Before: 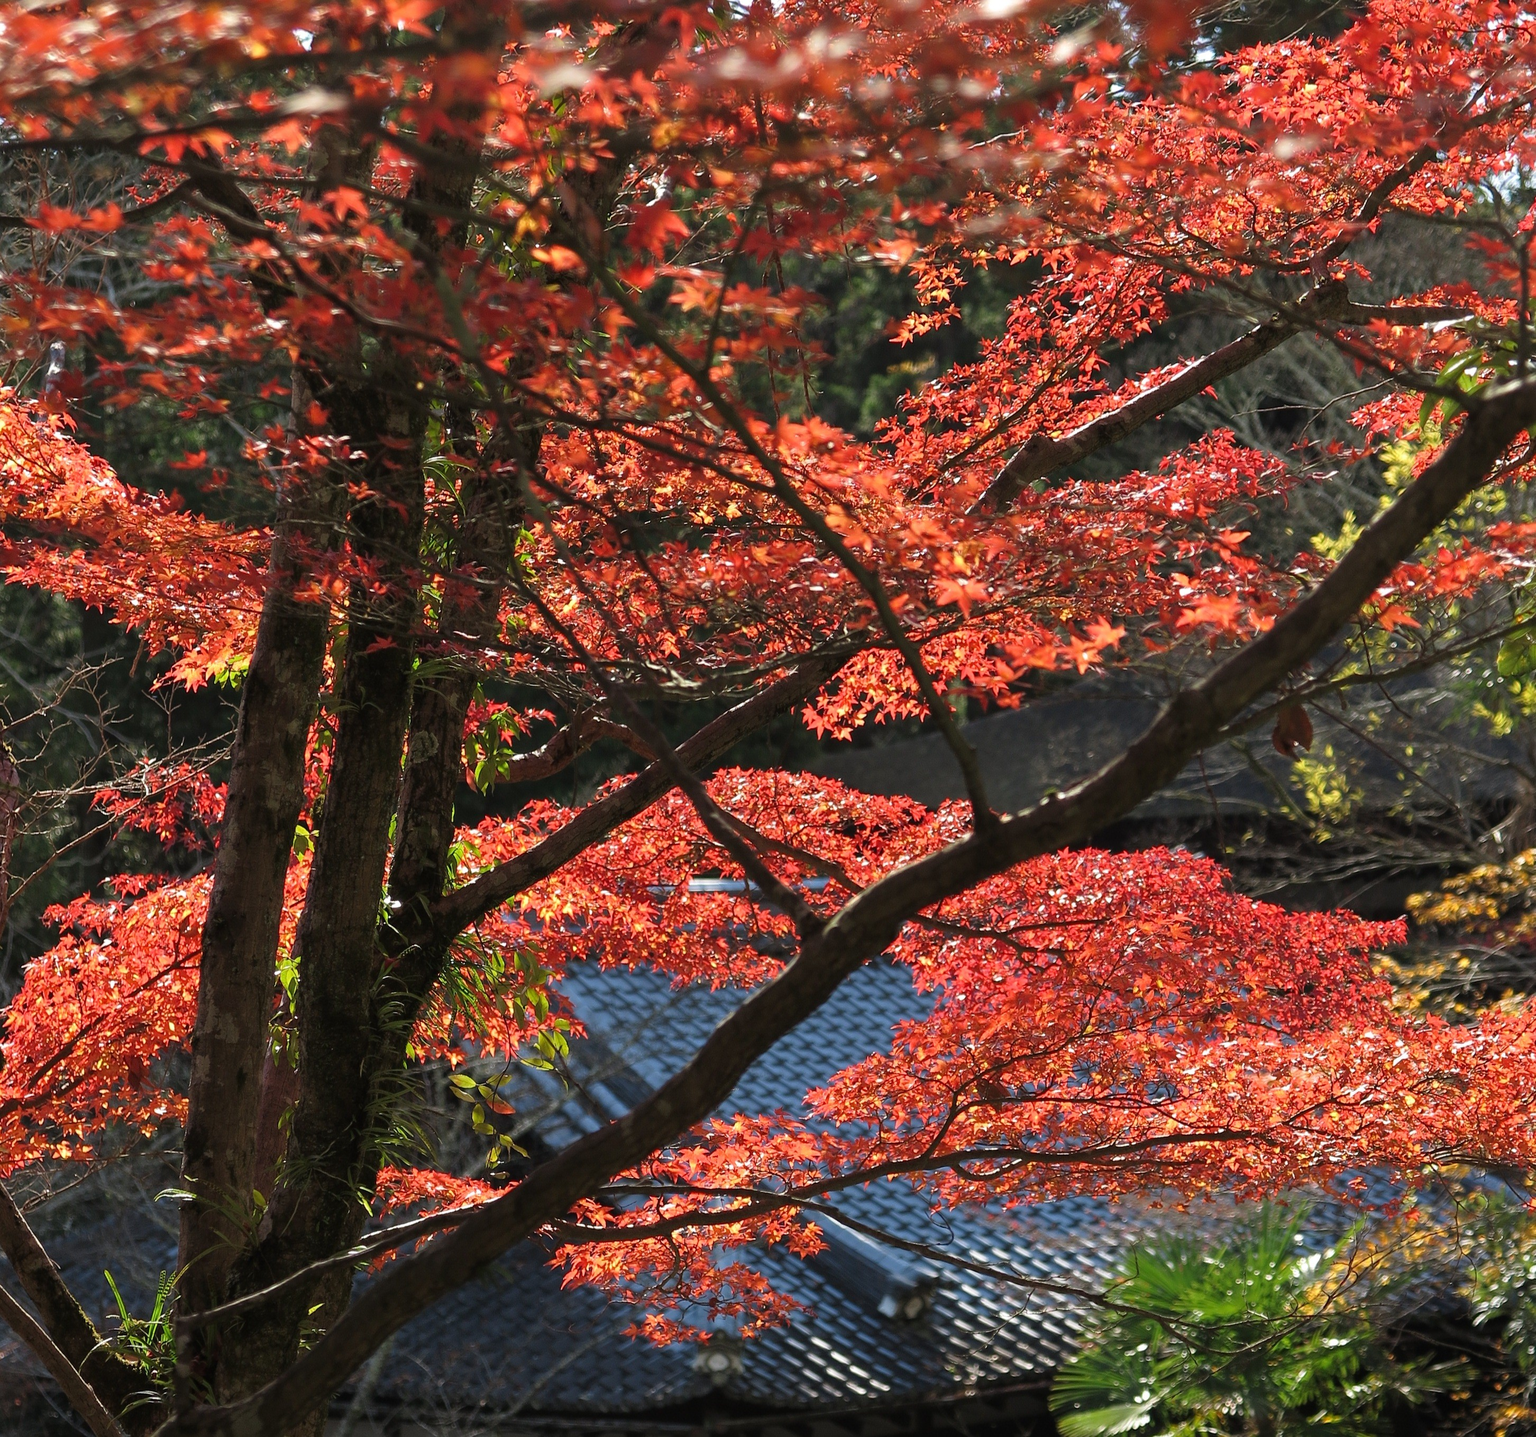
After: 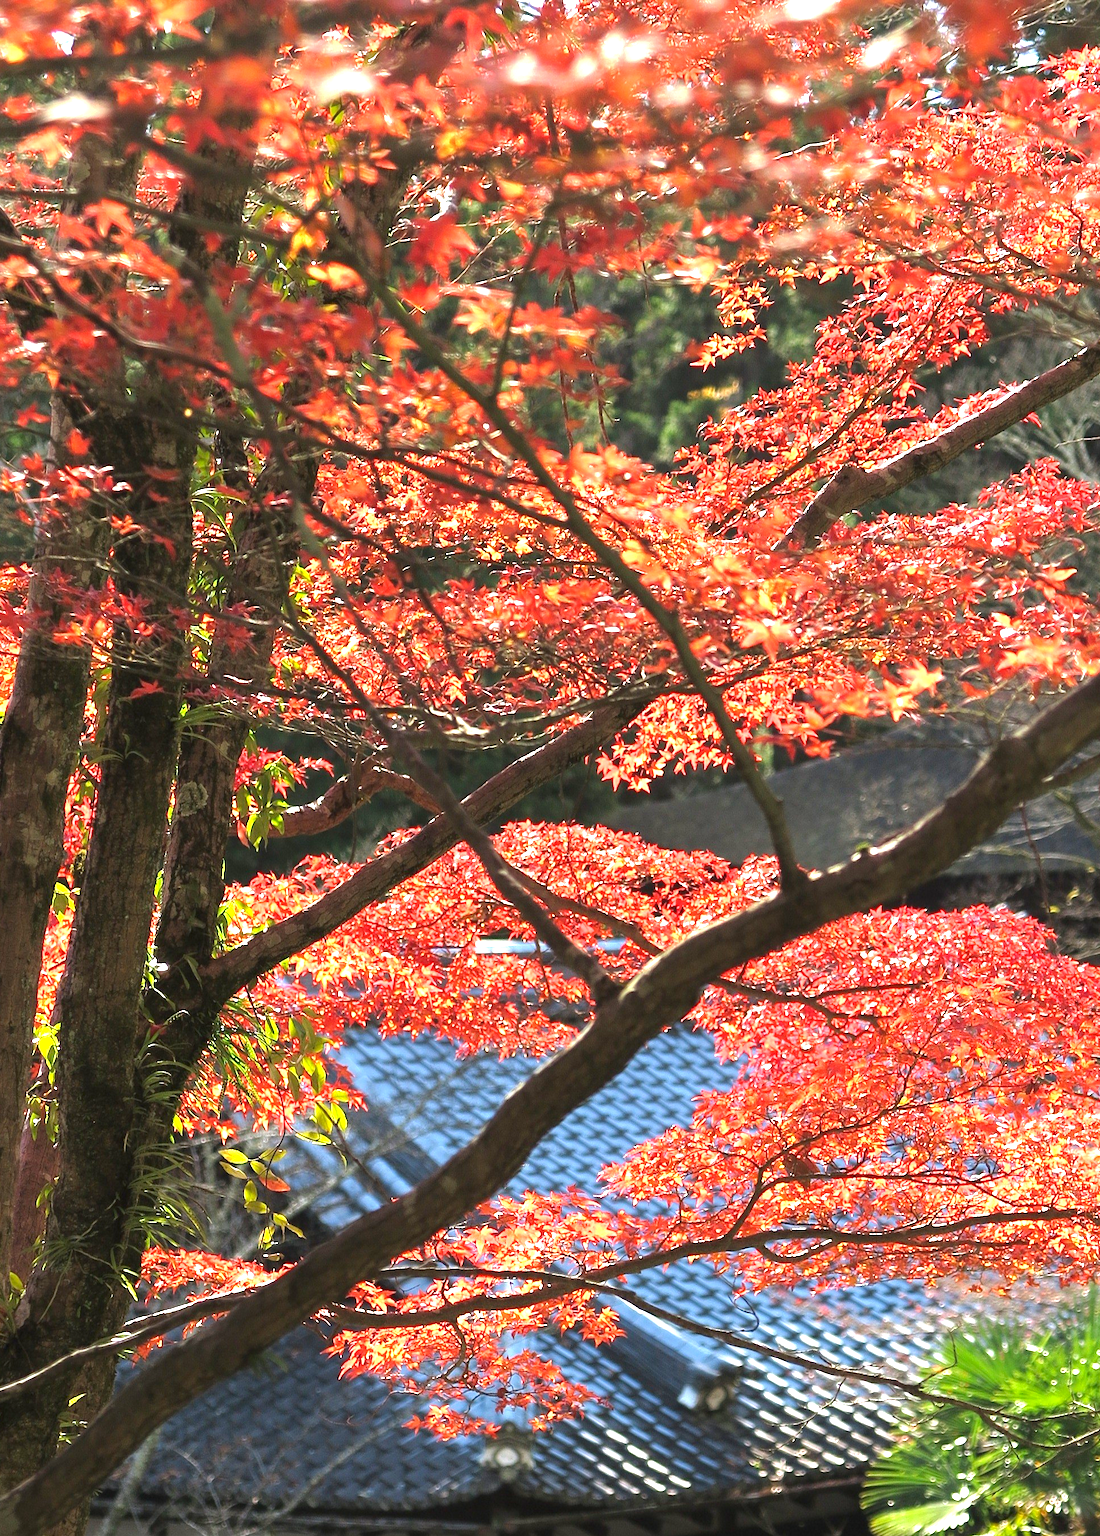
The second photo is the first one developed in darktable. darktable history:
crop and rotate: left 15.934%, right 17.066%
color balance rgb: shadows lift › chroma 0.818%, shadows lift › hue 112.81°, power › hue 312.02°, perceptual saturation grading › global saturation 0.194%, global vibrance 20%
exposure: exposure 0.561 EV, compensate exposure bias true, compensate highlight preservation false
